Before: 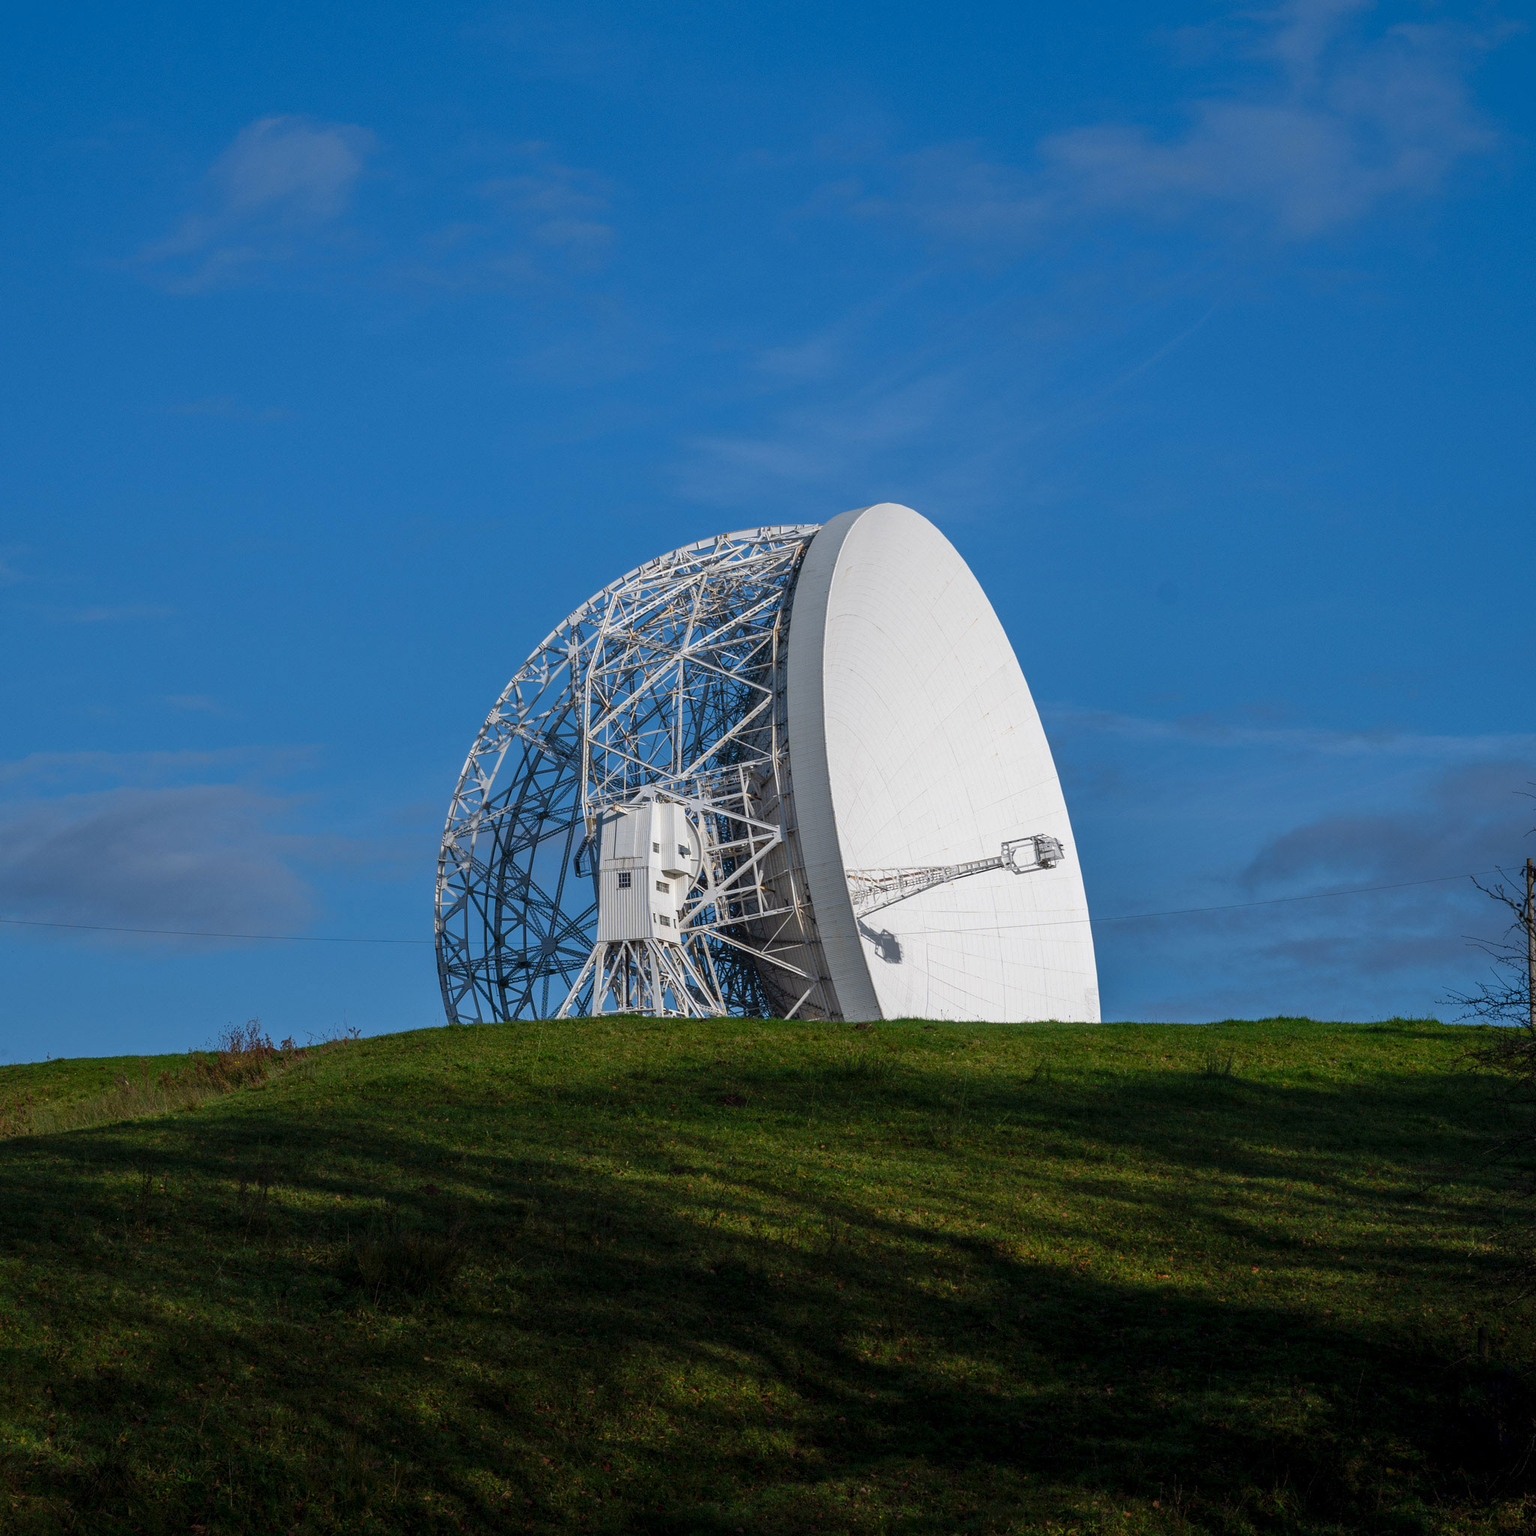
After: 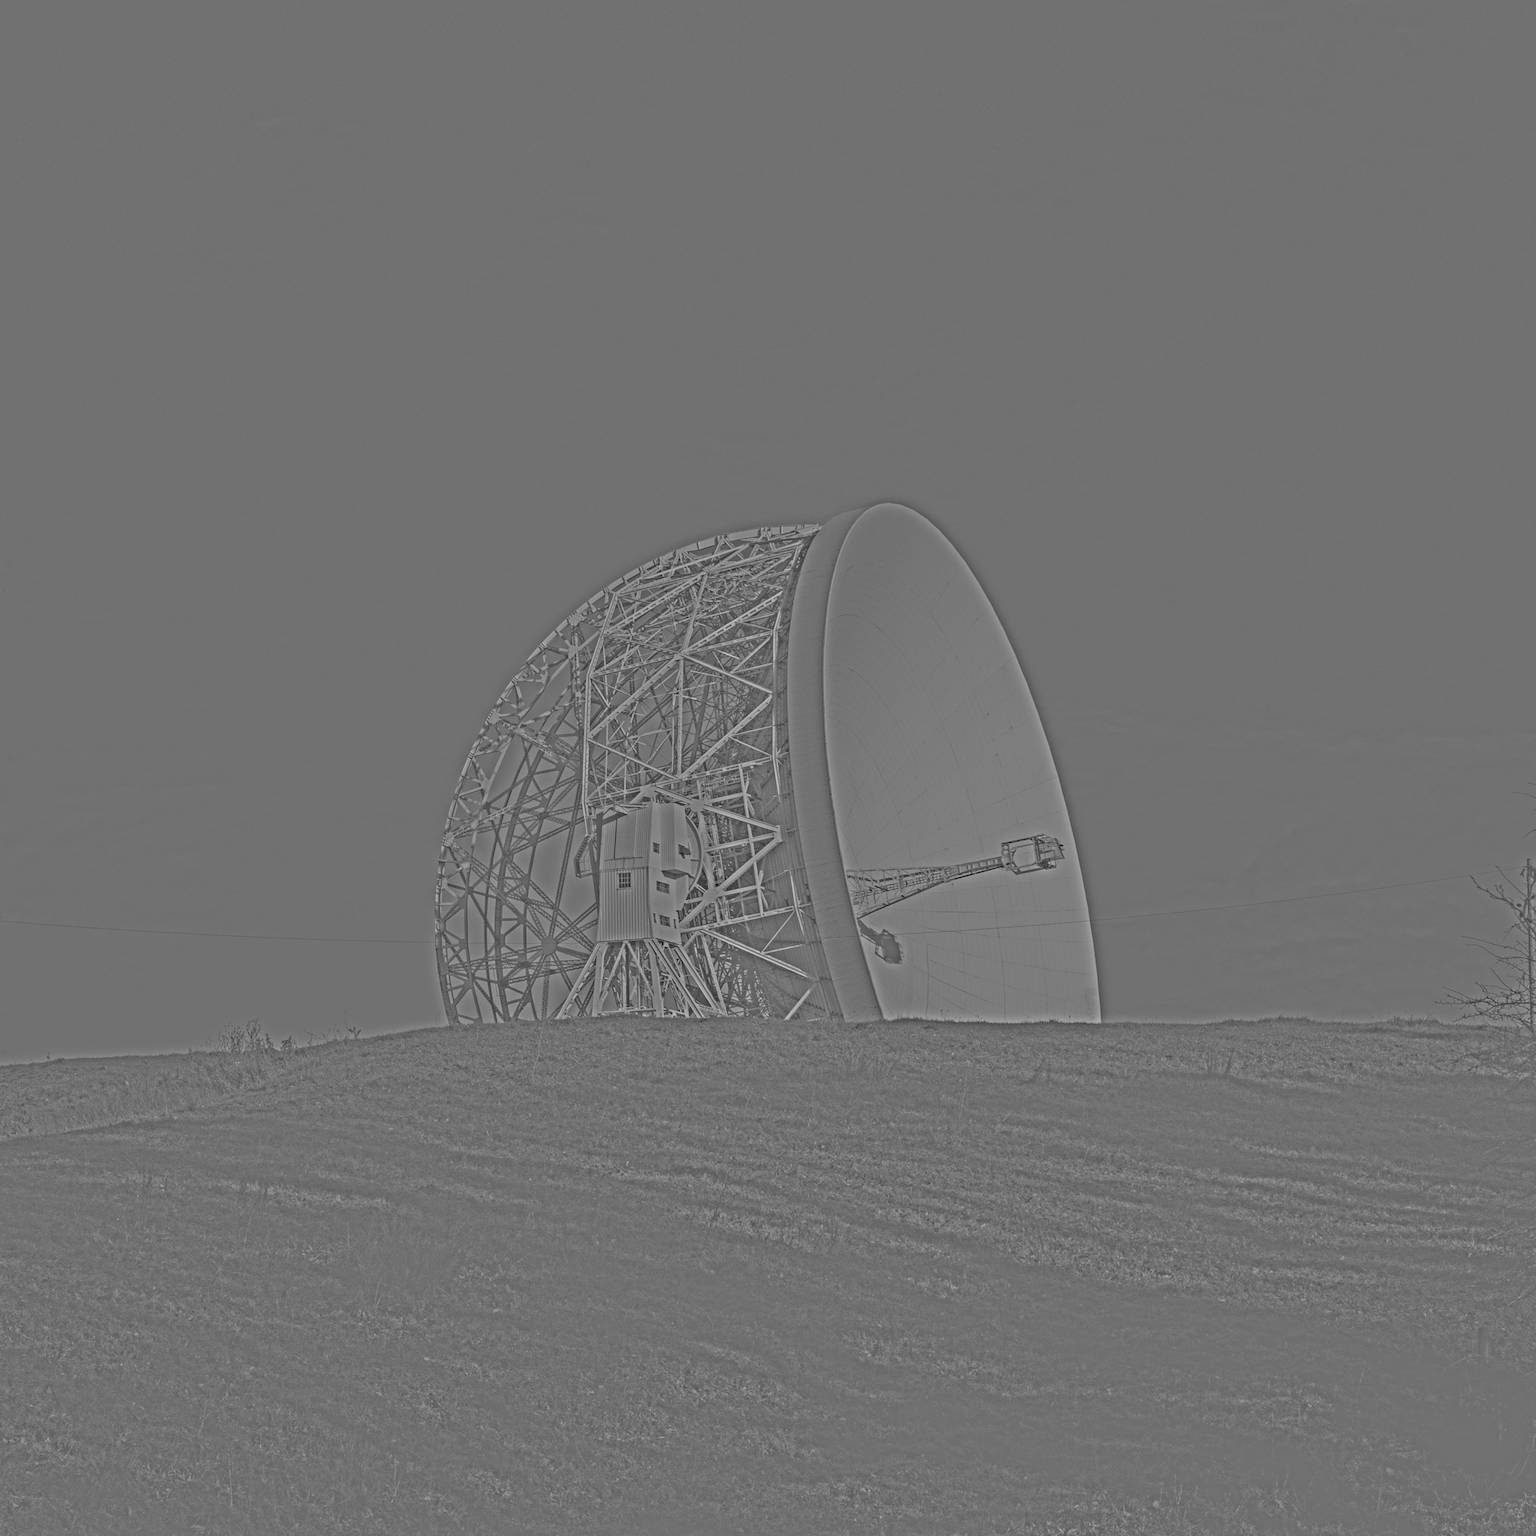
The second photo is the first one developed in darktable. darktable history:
exposure: black level correction 0, exposure 0.7 EV, compensate exposure bias true, compensate highlight preservation false
highpass: sharpness 25.84%, contrast boost 14.94%
tone equalizer: on, module defaults
monochrome: a 30.25, b 92.03
